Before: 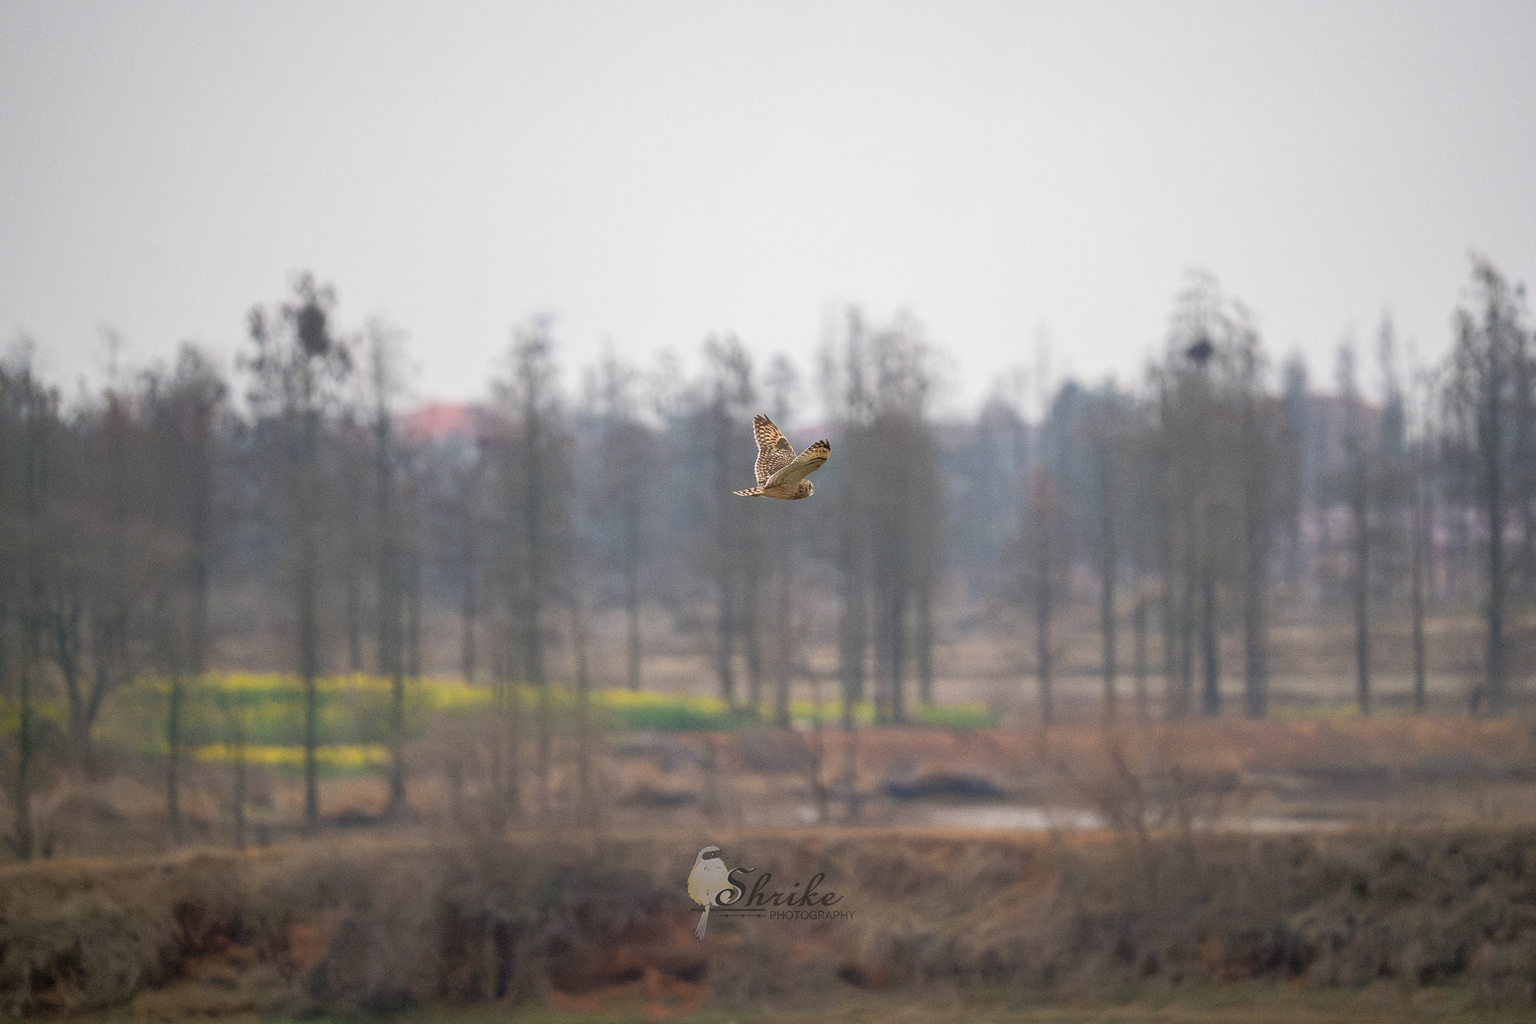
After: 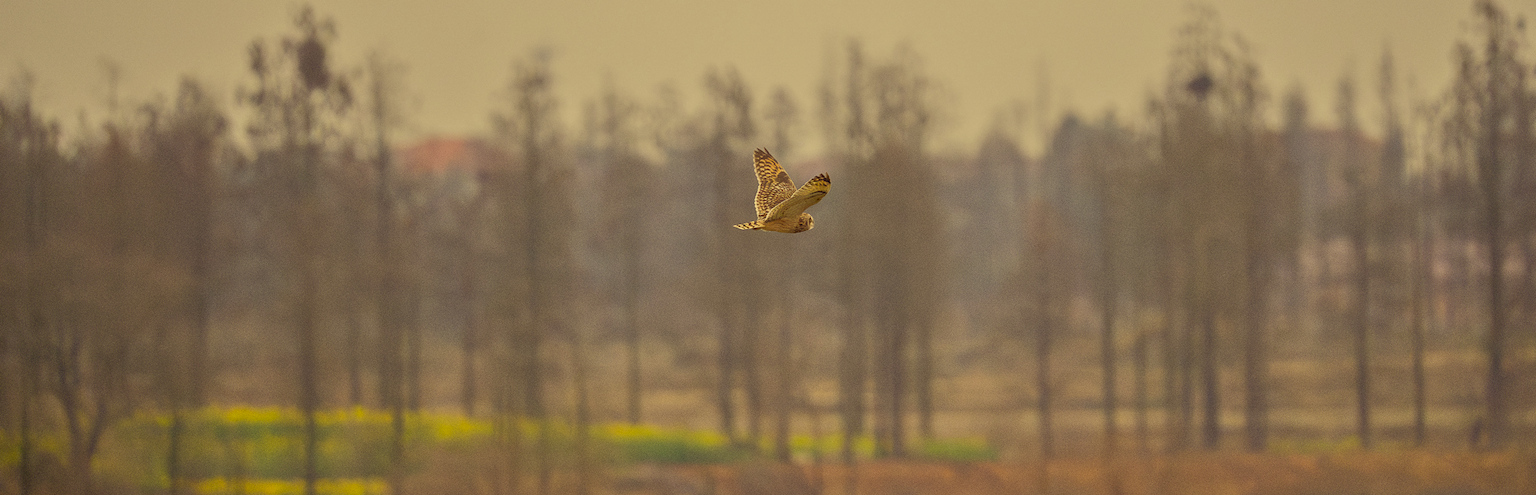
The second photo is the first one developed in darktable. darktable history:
crop and rotate: top 26.056%, bottom 25.543%
tone equalizer: -8 EV -0.002 EV, -7 EV 0.005 EV, -6 EV -0.008 EV, -5 EV 0.007 EV, -4 EV -0.042 EV, -3 EV -0.233 EV, -2 EV -0.662 EV, -1 EV -0.983 EV, +0 EV -0.969 EV, smoothing diameter 2%, edges refinement/feathering 20, mask exposure compensation -1.57 EV, filter diffusion 5
color correction: highlights a* -0.482, highlights b* 40, shadows a* 9.8, shadows b* -0.161
